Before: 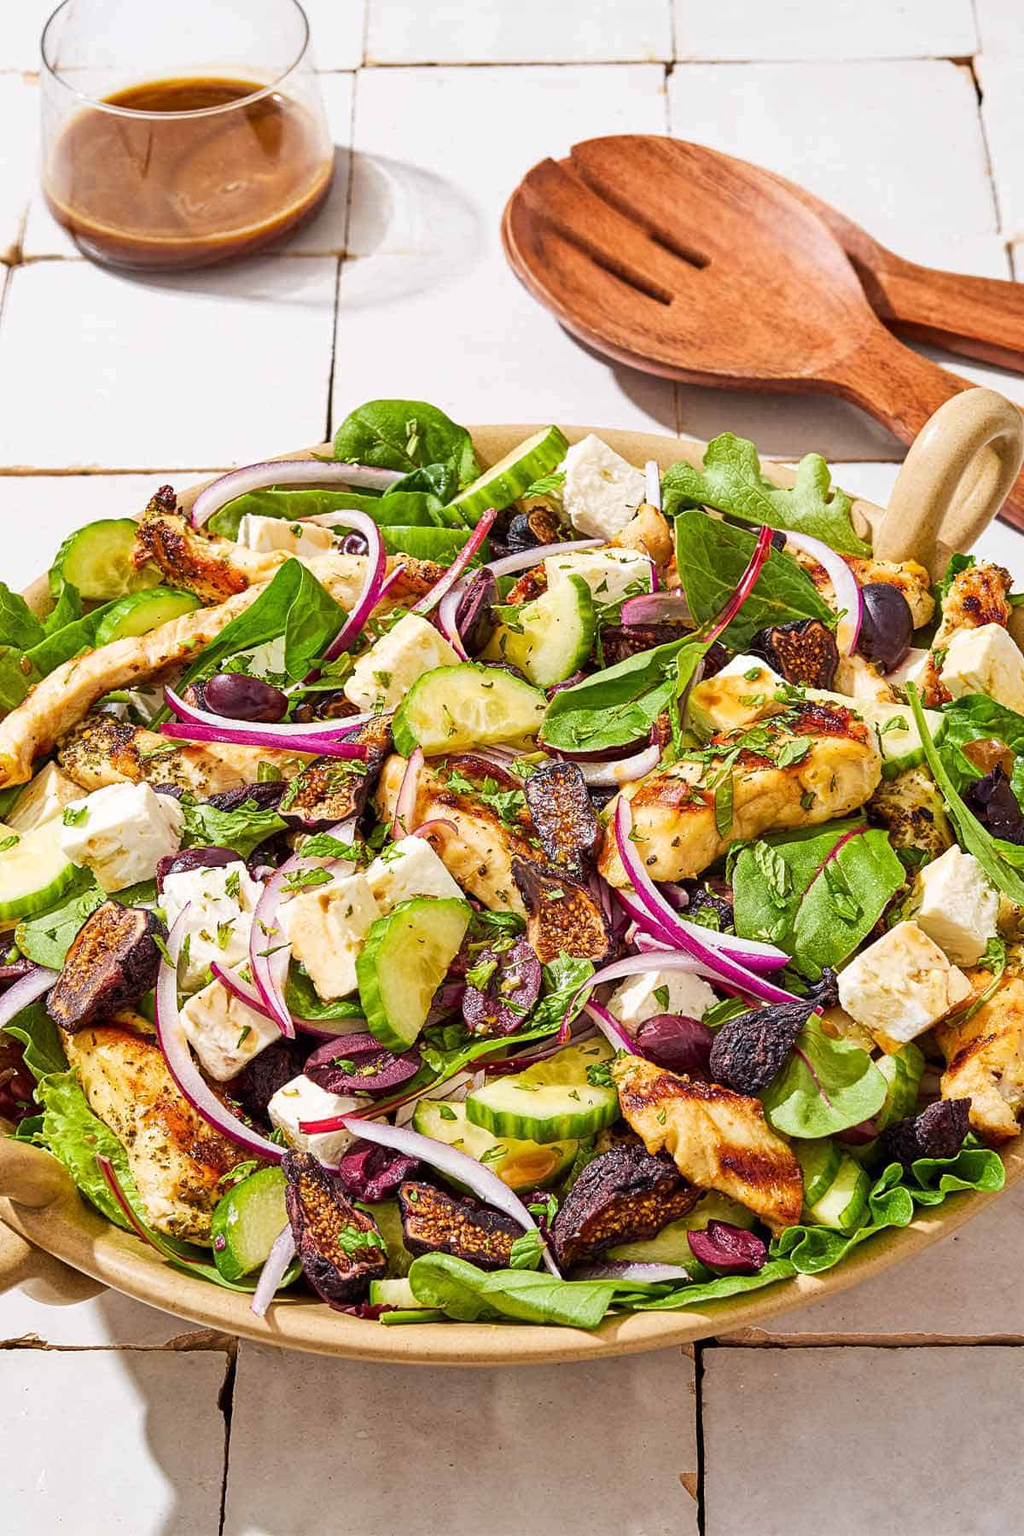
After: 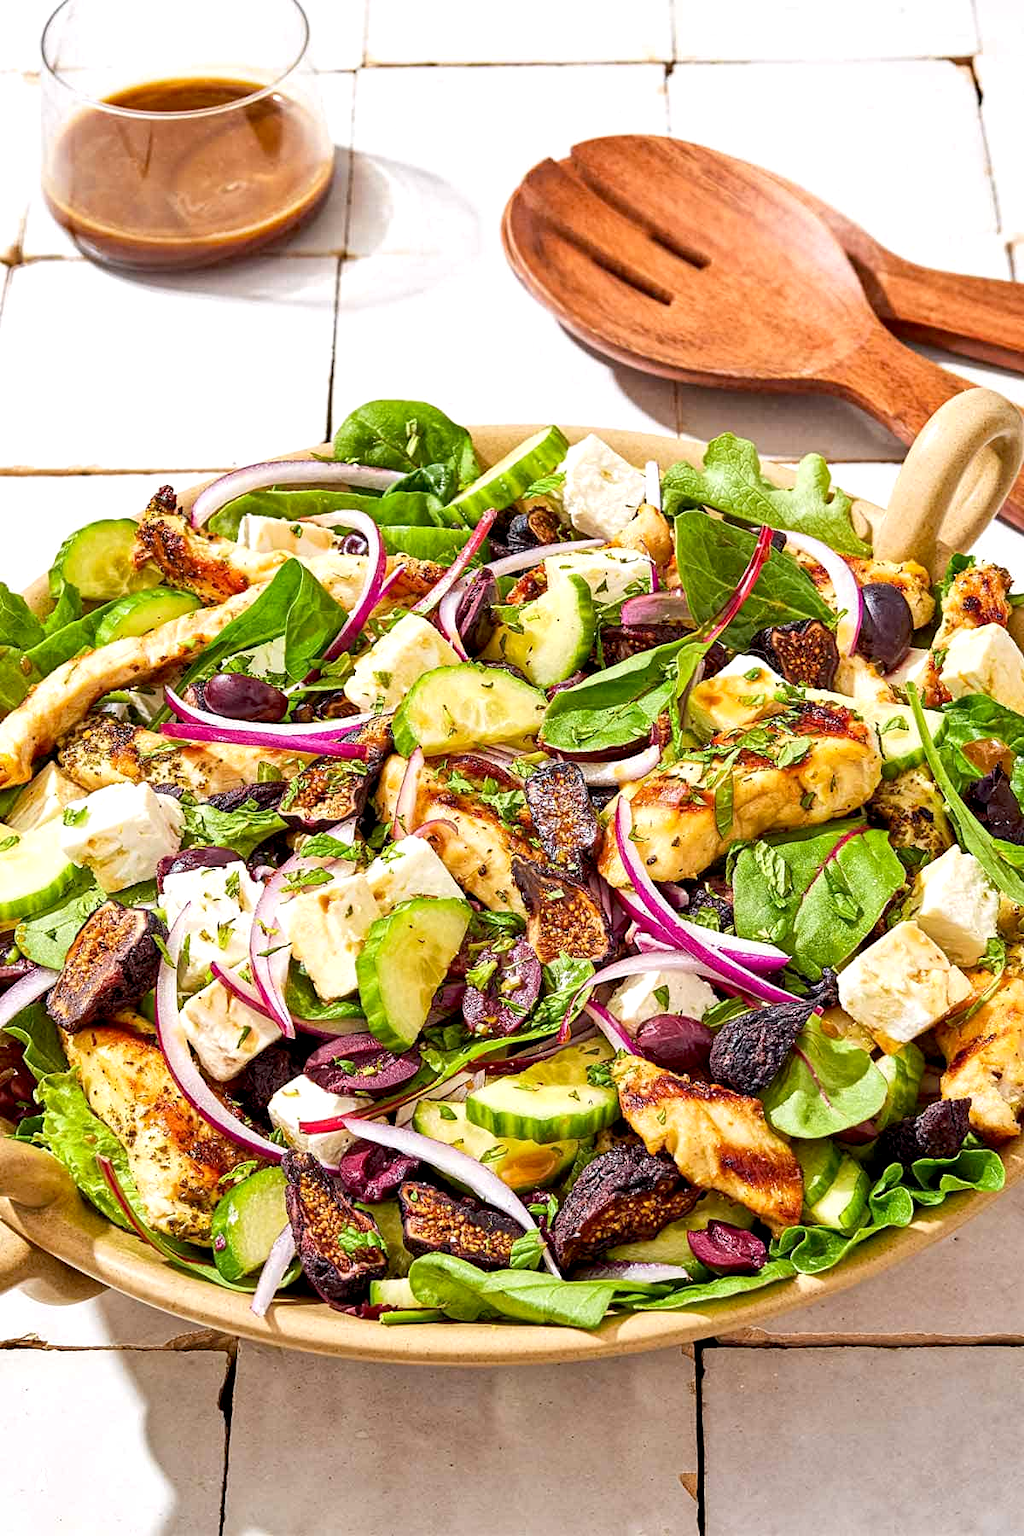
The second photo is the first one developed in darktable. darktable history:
exposure: black level correction 0.005, exposure 0.284 EV, compensate highlight preservation false
